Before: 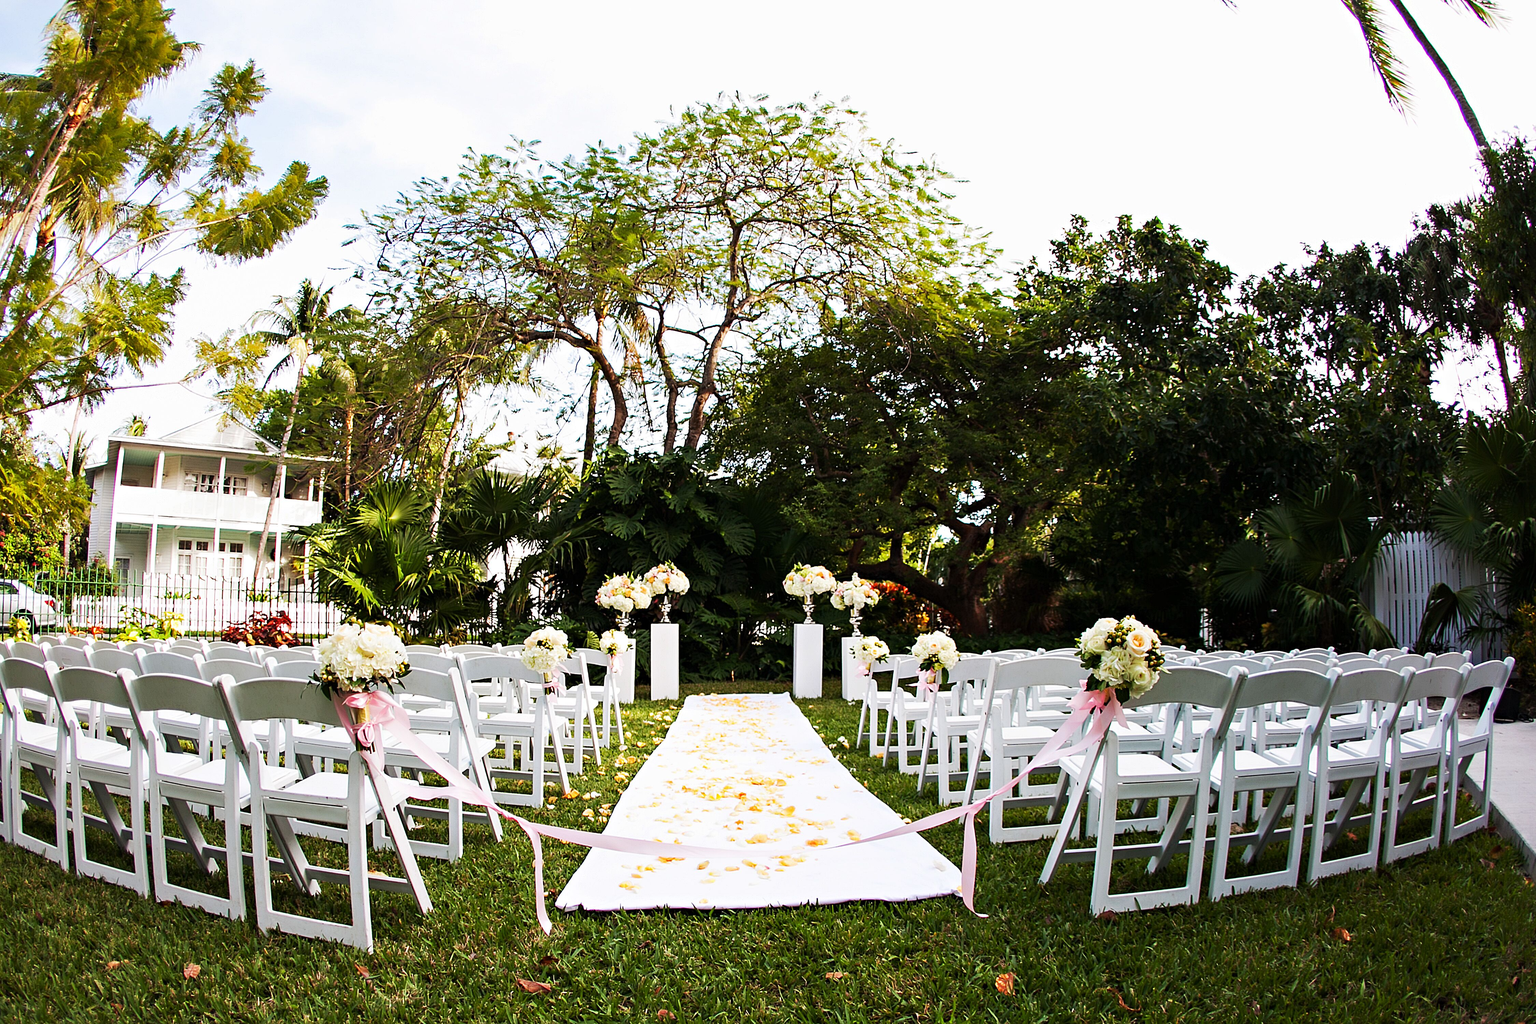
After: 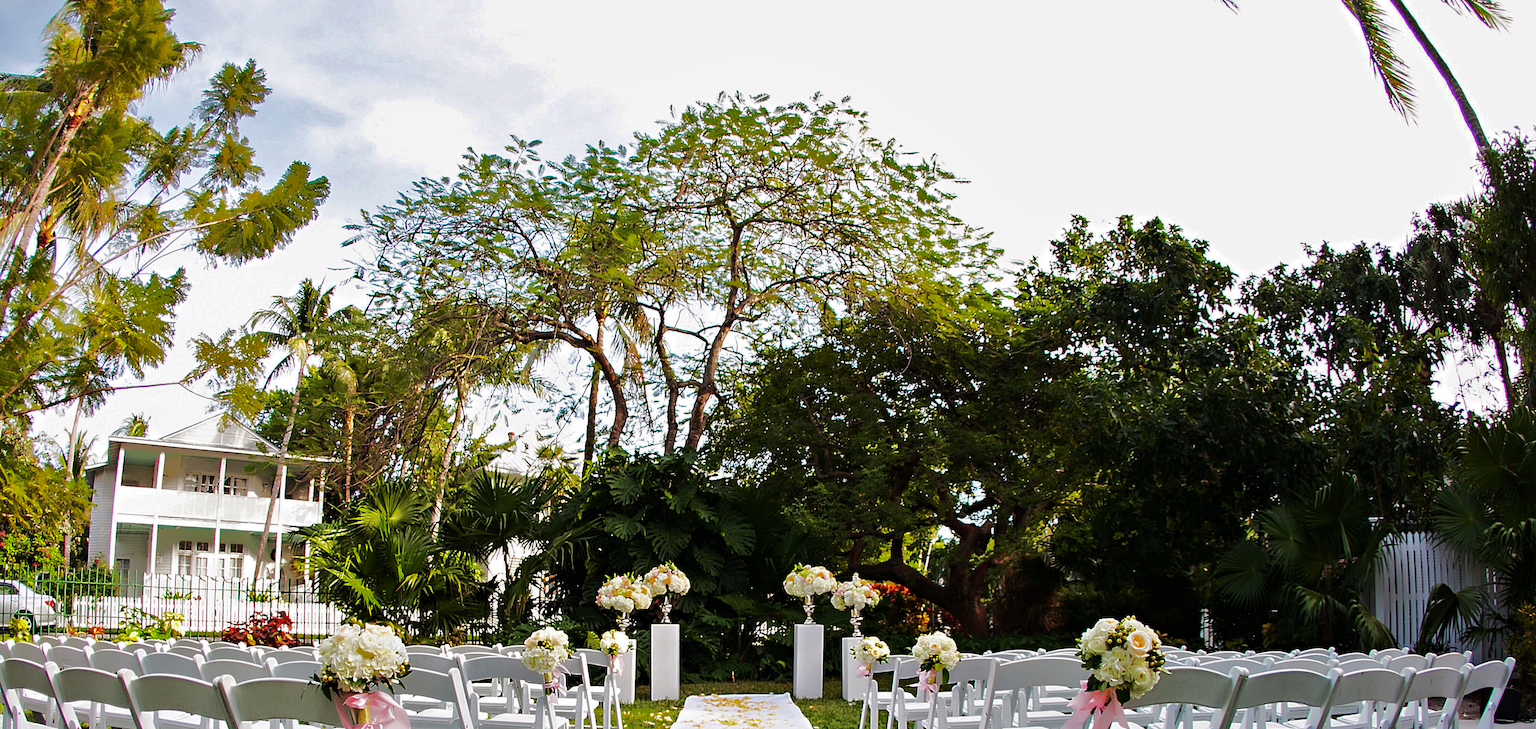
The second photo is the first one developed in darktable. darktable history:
shadows and highlights: shadows -18.15, highlights -73.52
crop: right 0%, bottom 28.775%
